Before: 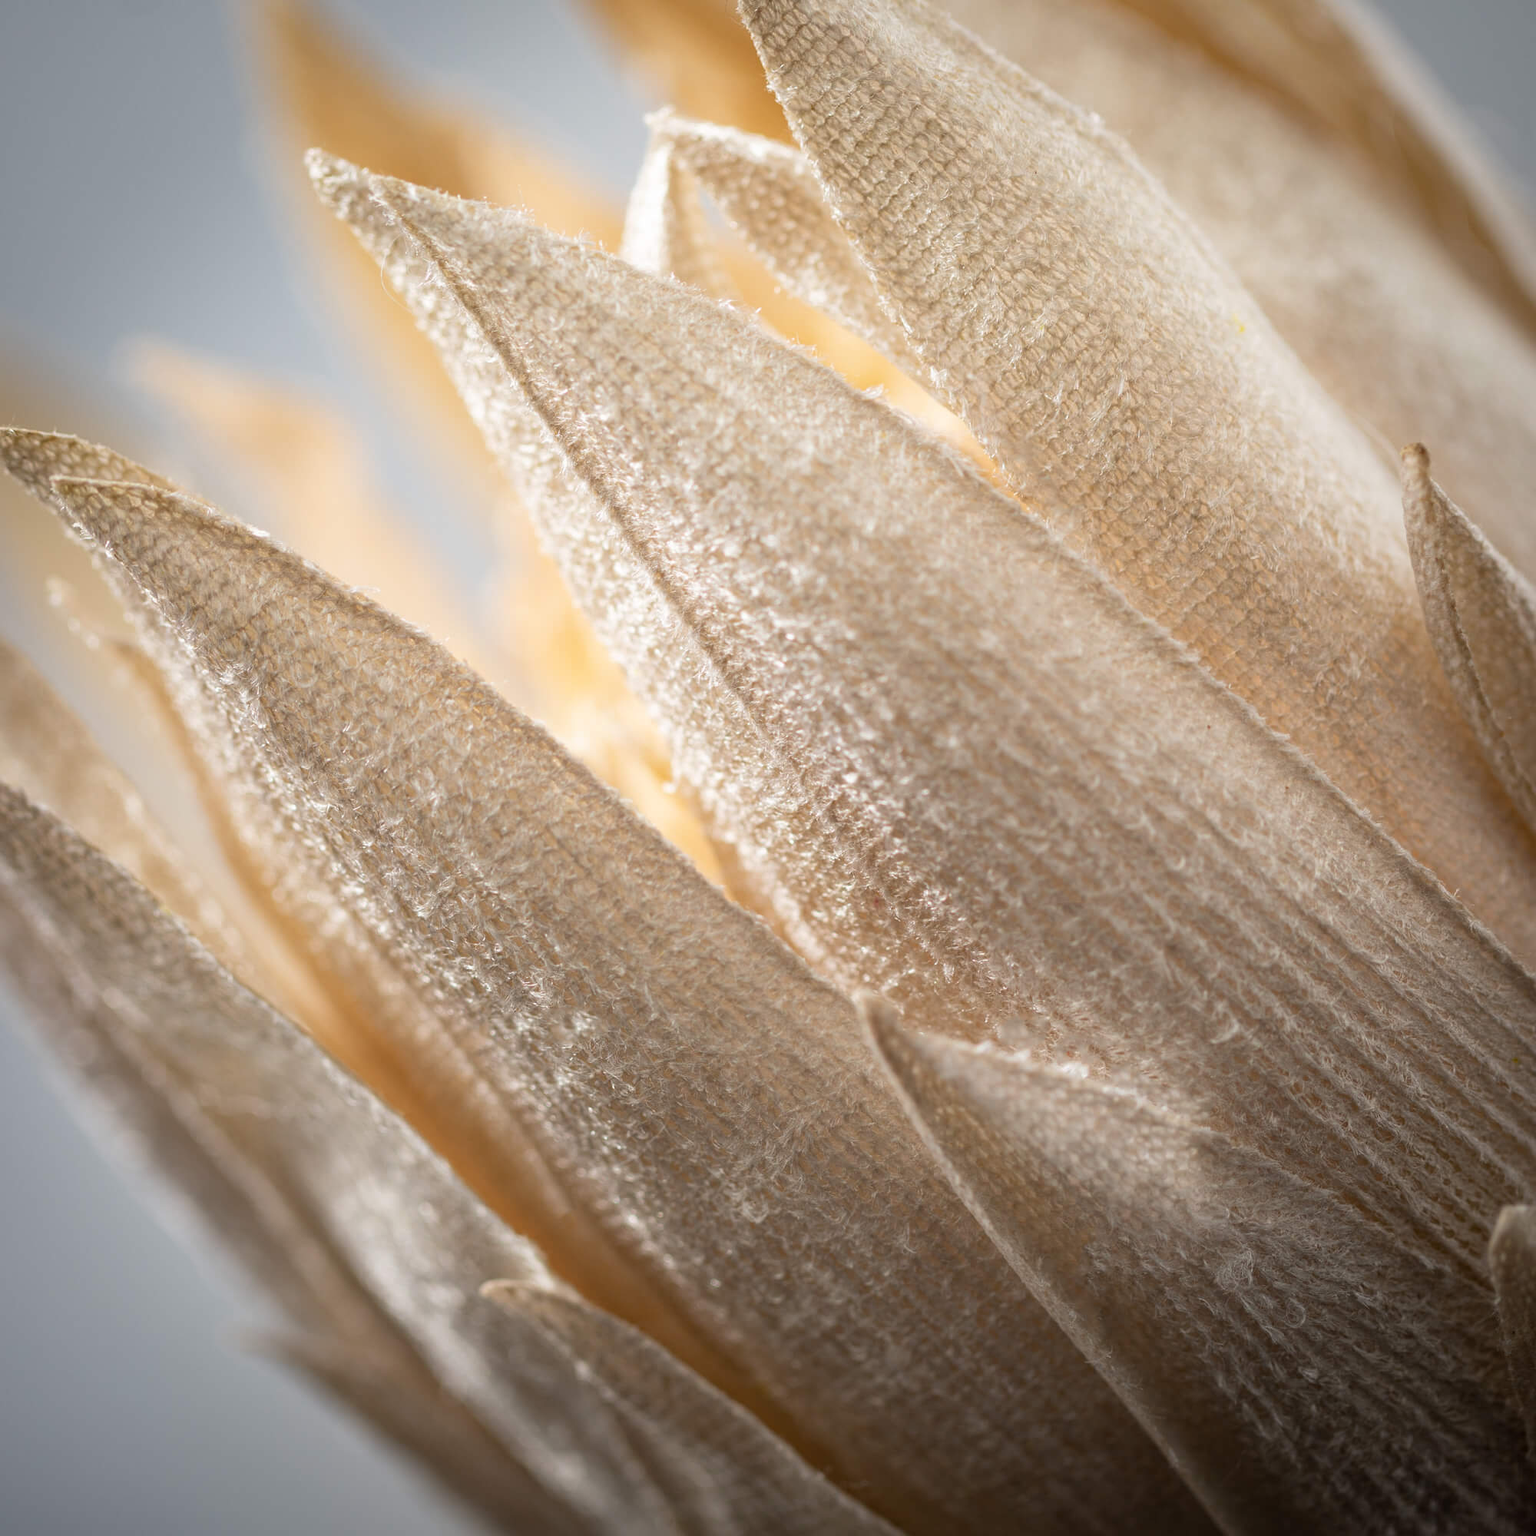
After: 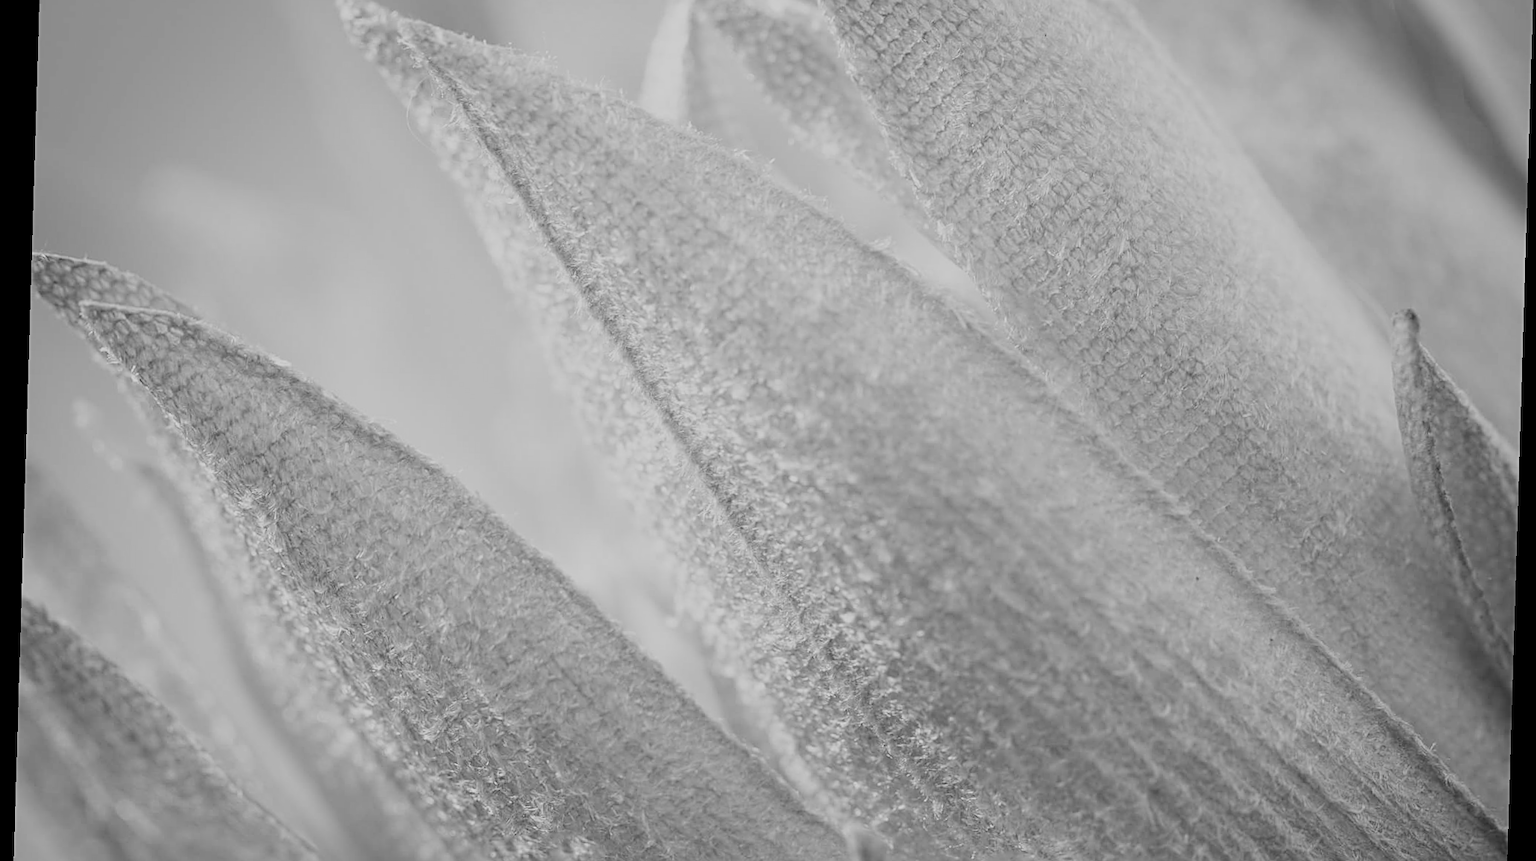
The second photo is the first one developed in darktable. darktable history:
crop and rotate: top 10.605%, bottom 33.274%
sharpen: on, module defaults
filmic rgb: black relative exposure -6.98 EV, white relative exposure 5.63 EV, hardness 2.86
rotate and perspective: rotation 1.72°, automatic cropping off
monochrome: on, module defaults
